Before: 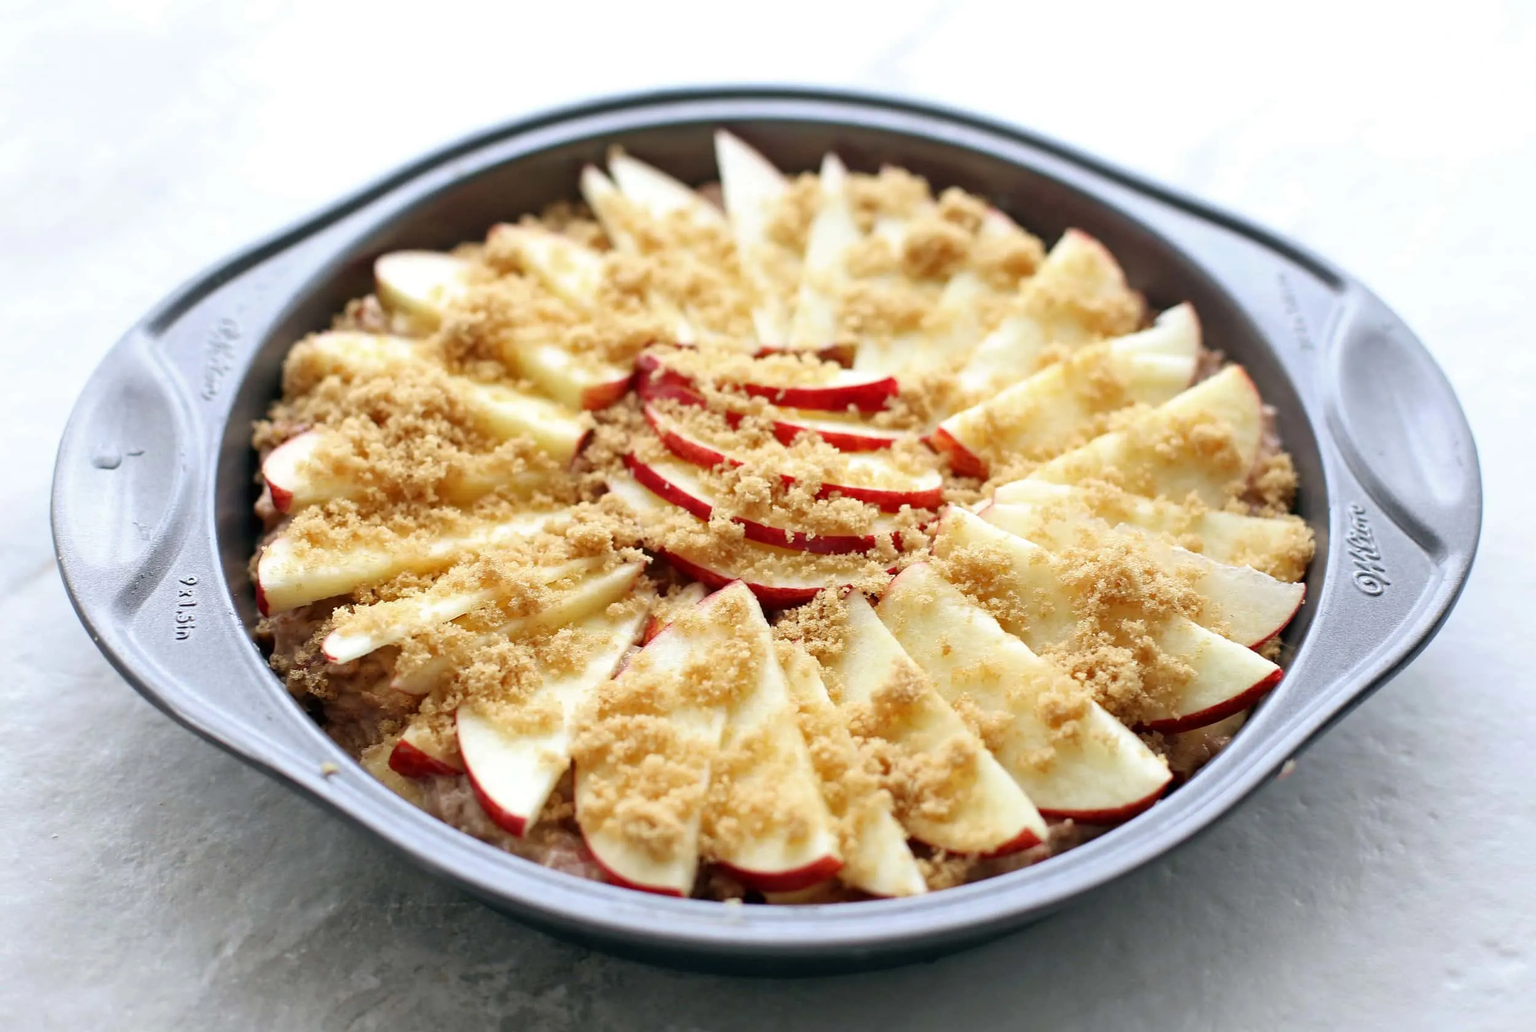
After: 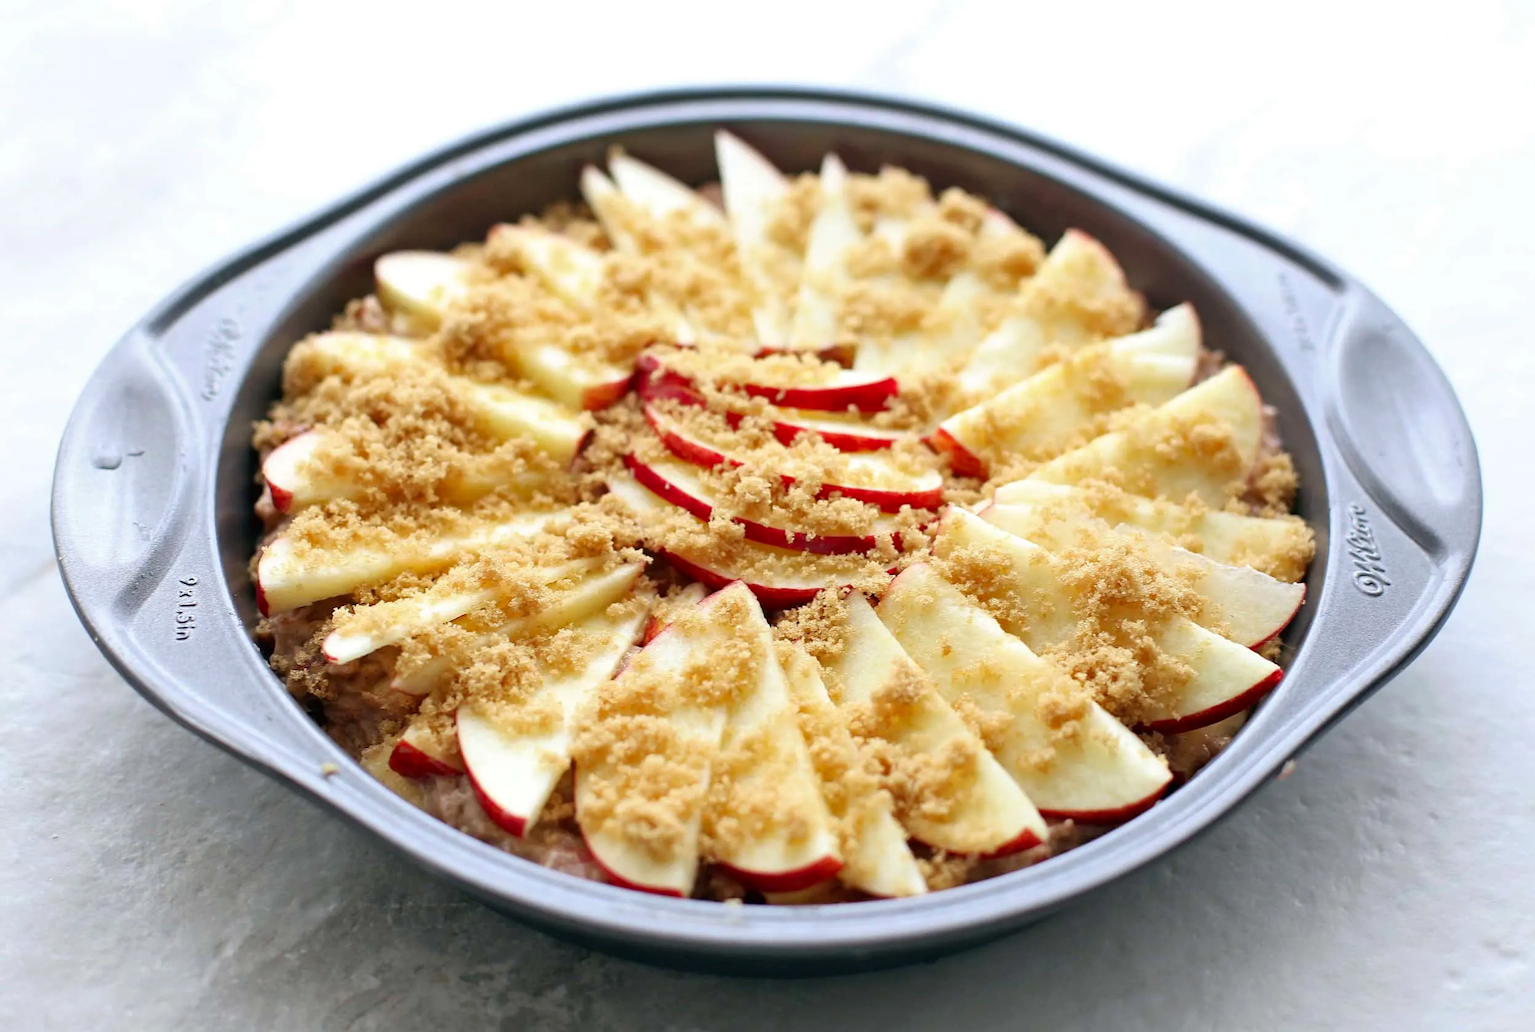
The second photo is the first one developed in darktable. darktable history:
contrast brightness saturation: saturation 0.096
exposure: black level correction 0, exposure 0 EV, compensate exposure bias true, compensate highlight preservation false
